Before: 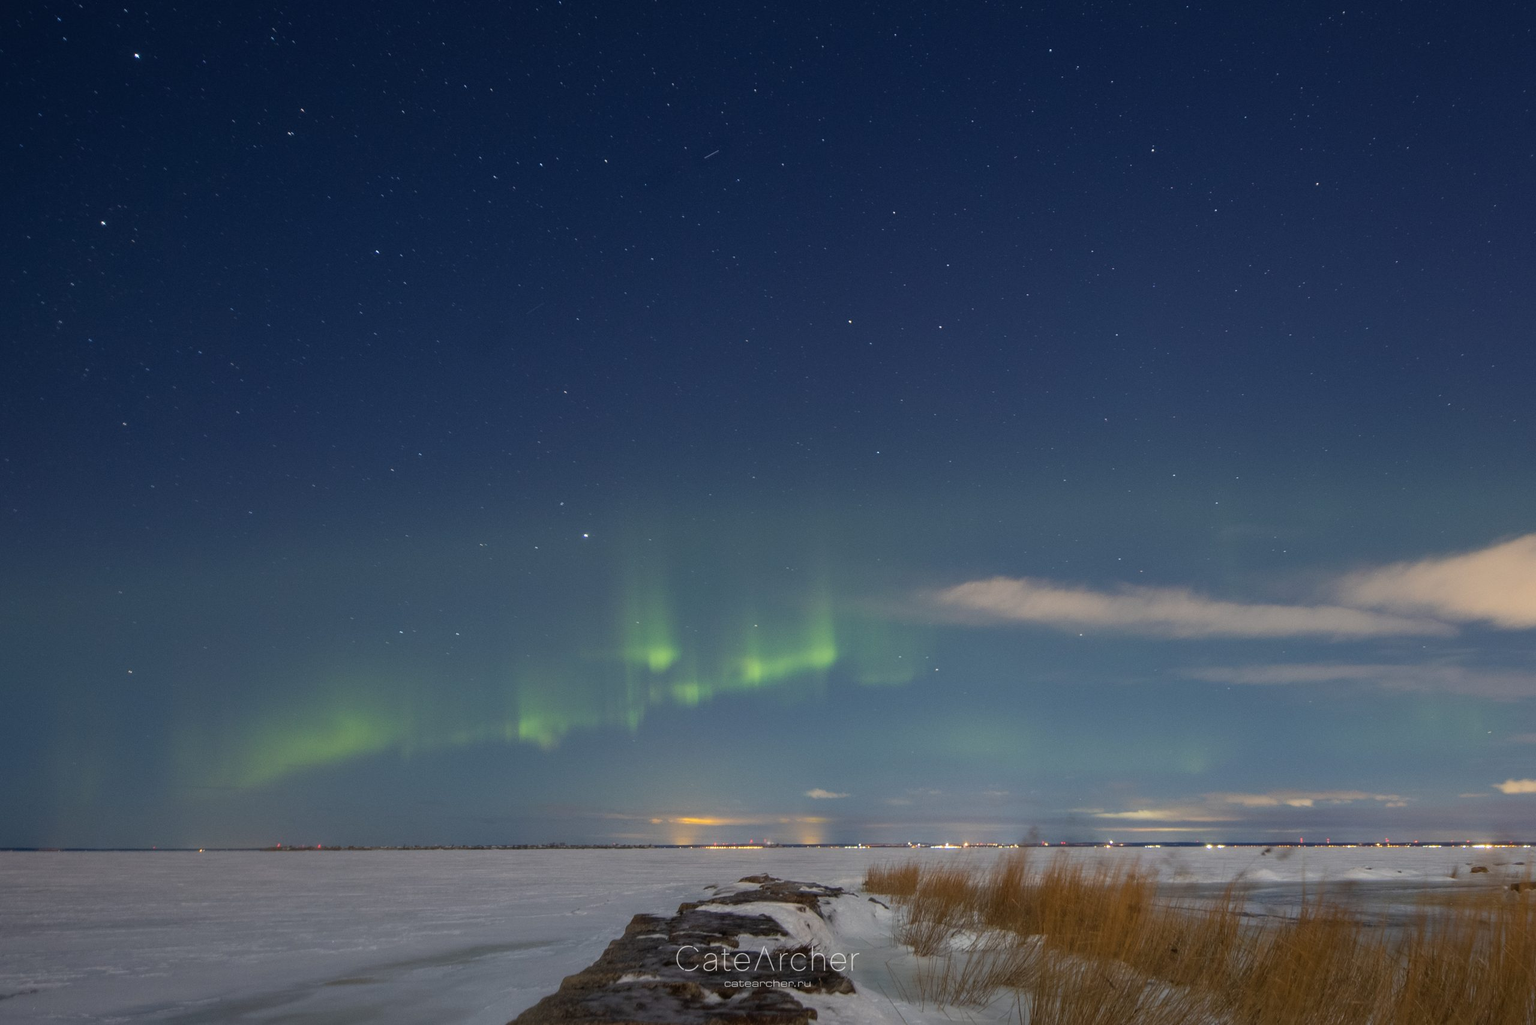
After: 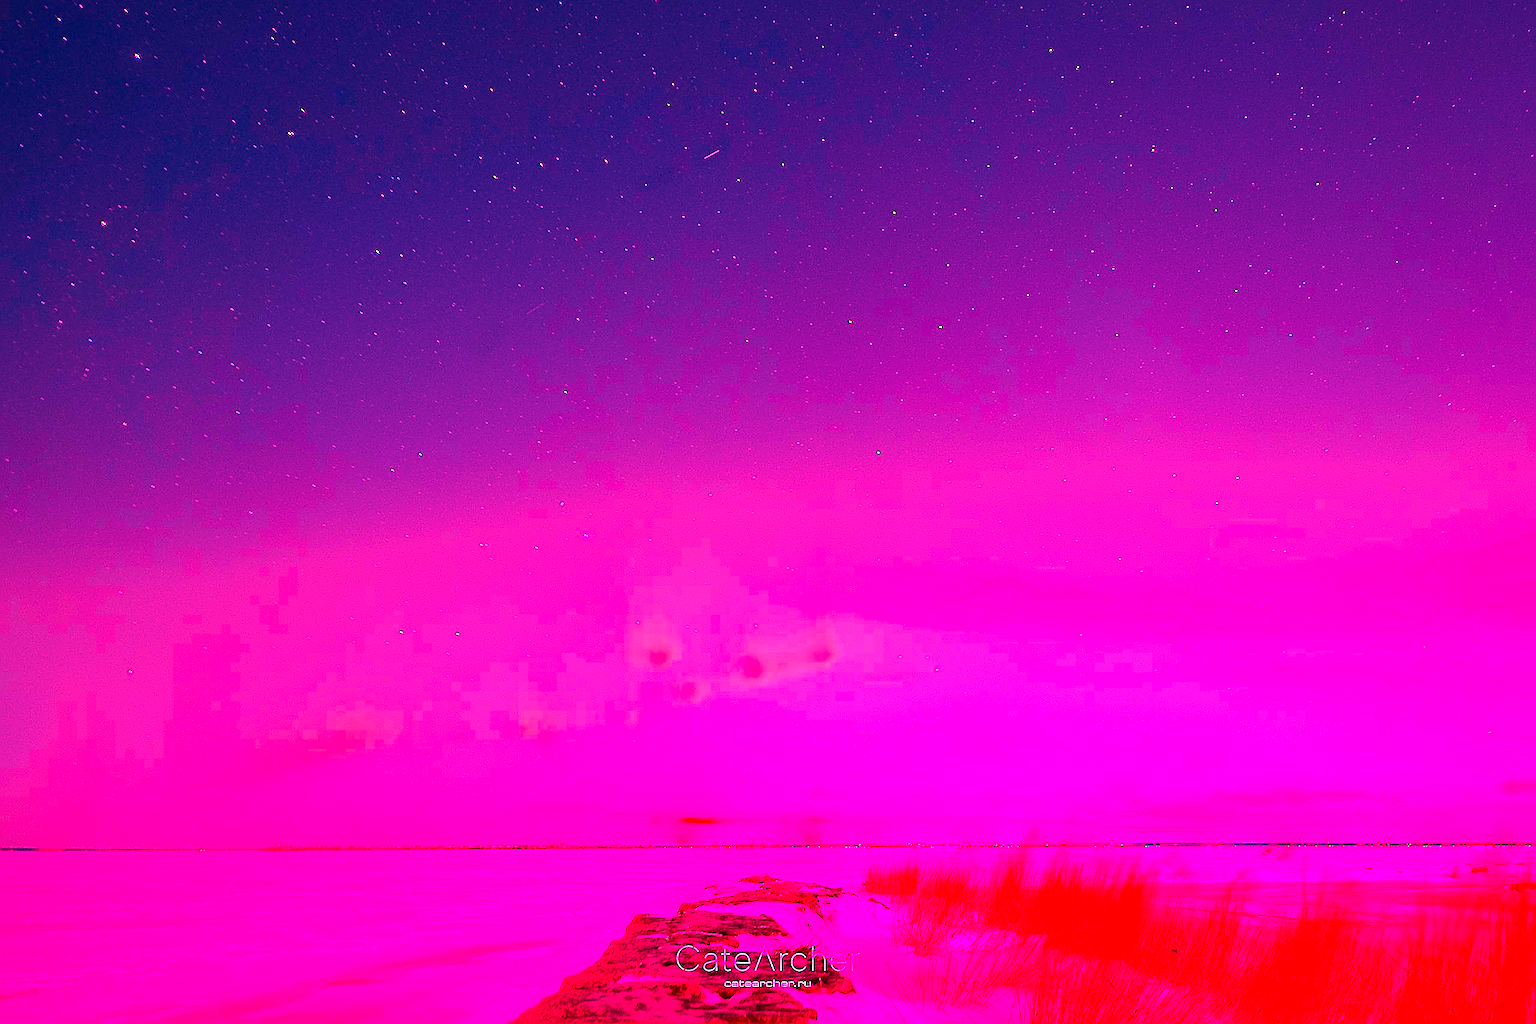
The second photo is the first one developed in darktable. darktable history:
sharpen: radius 1.4, amount 1.25, threshold 0.7
white balance: red 4.26, blue 1.802
contrast brightness saturation: contrast 0.09, saturation 0.28
